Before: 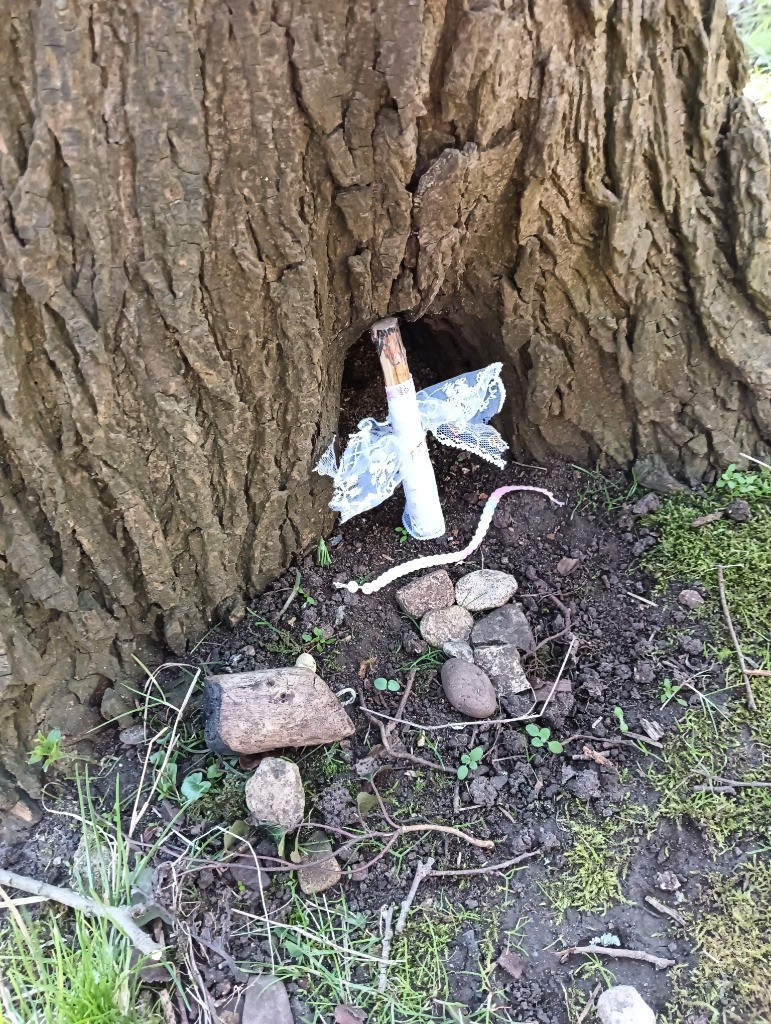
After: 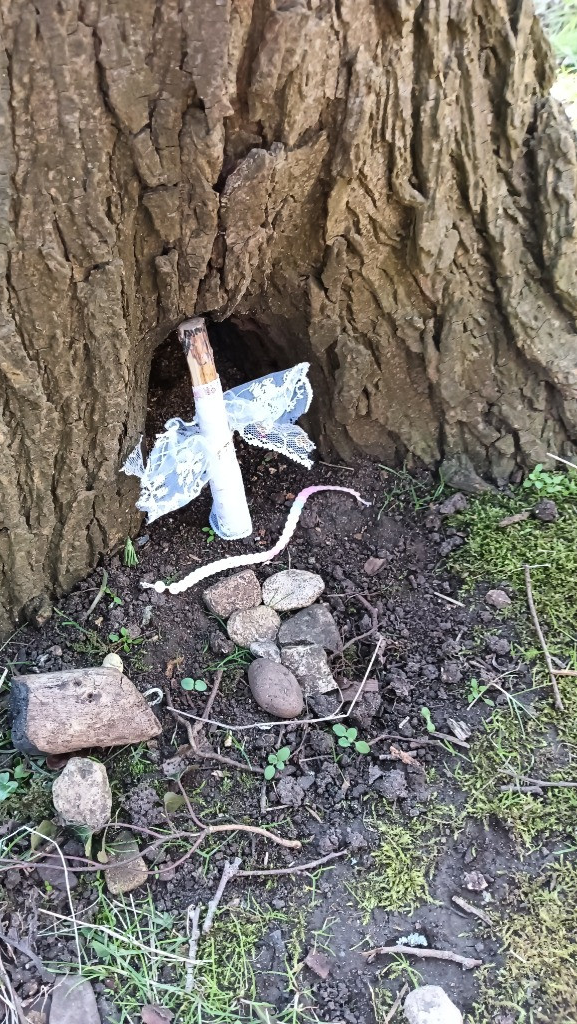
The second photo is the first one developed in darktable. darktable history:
crop and rotate: left 25.098%
